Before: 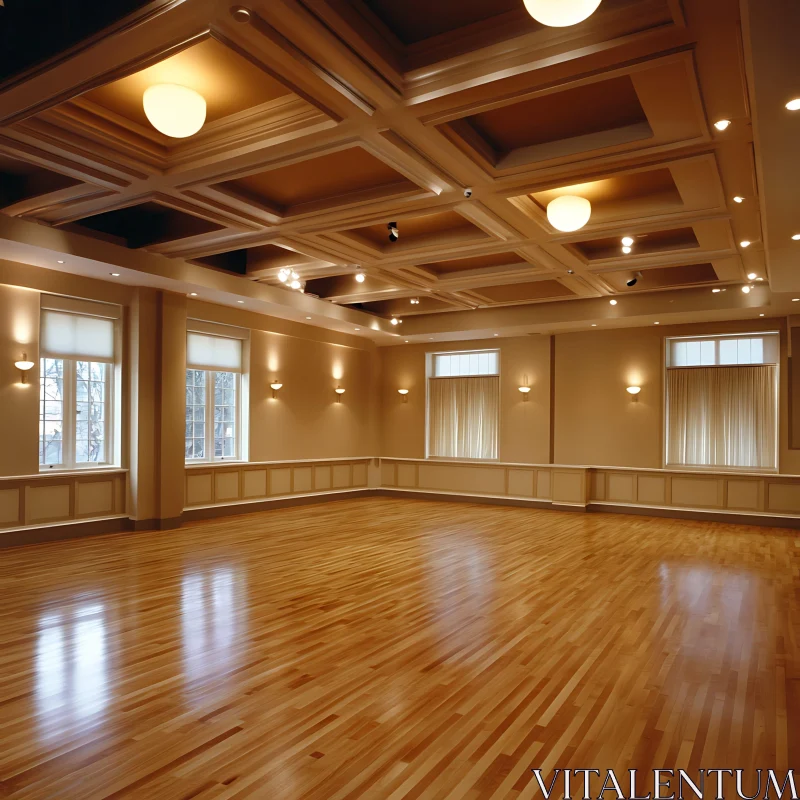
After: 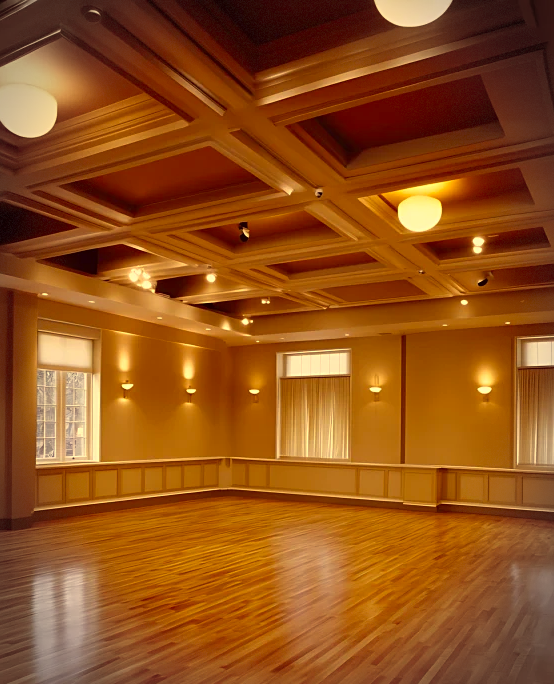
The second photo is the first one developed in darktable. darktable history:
sharpen: amount 0.207
crop: left 18.655%, right 12.048%, bottom 14.451%
color correction: highlights a* 9.97, highlights b* 38.47, shadows a* 14.12, shadows b* 3.34
vignetting: automatic ratio true, dithering 8-bit output, unbound false
